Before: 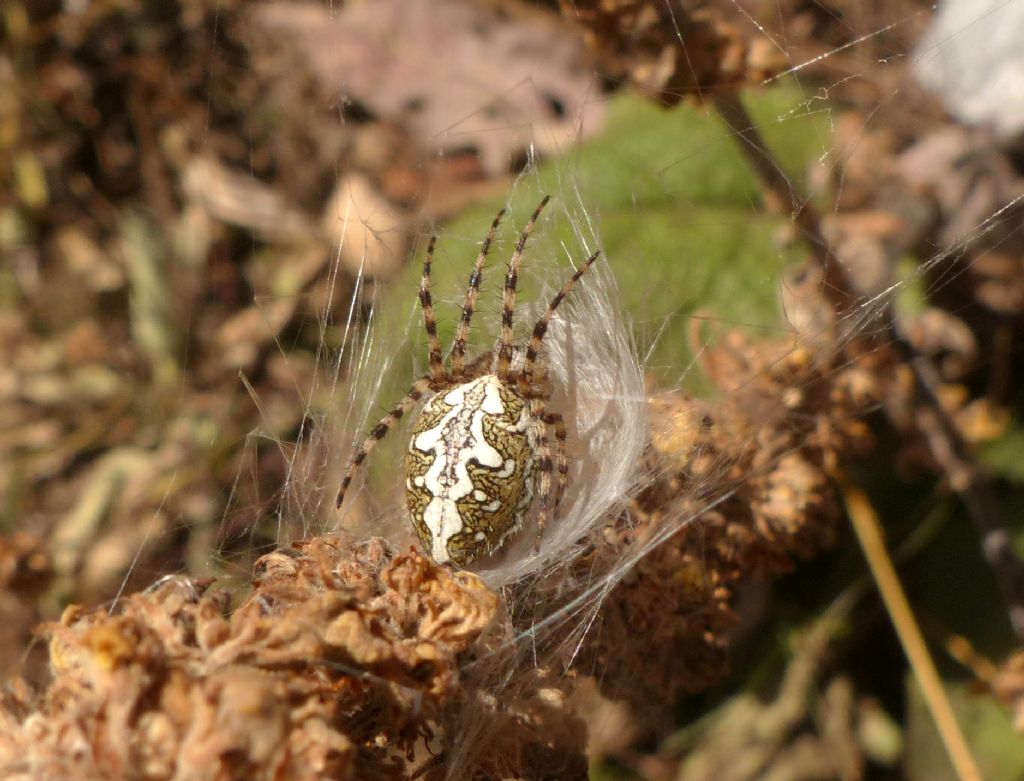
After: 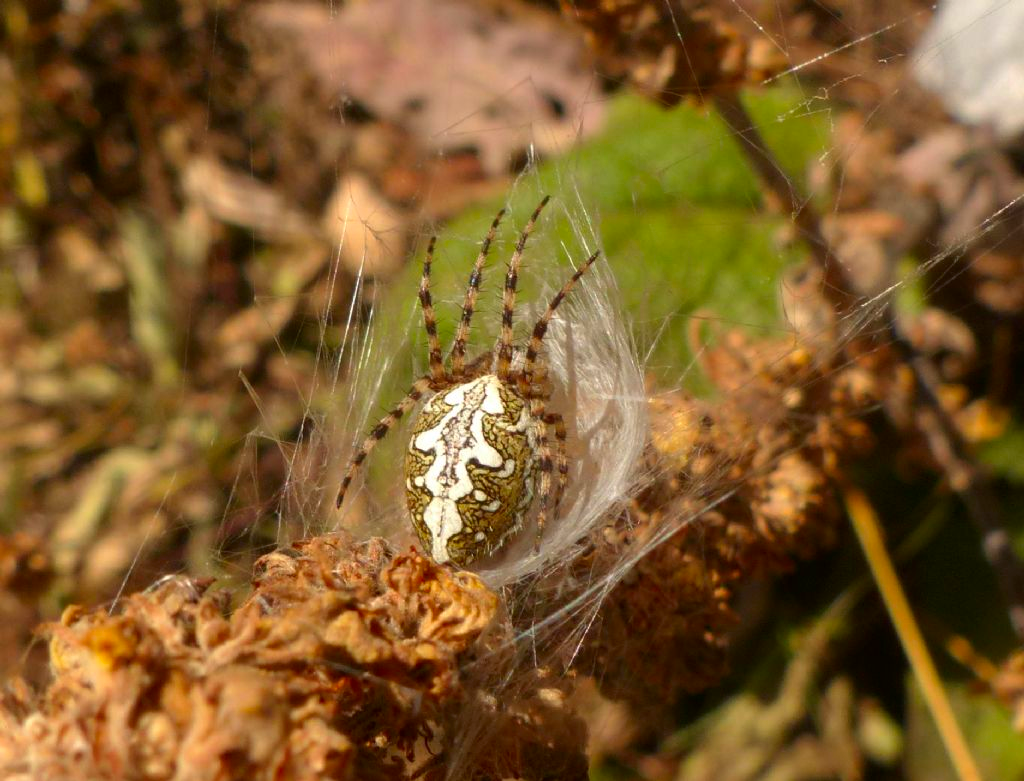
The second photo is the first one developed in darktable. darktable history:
contrast brightness saturation: brightness -0.028, saturation 0.358
